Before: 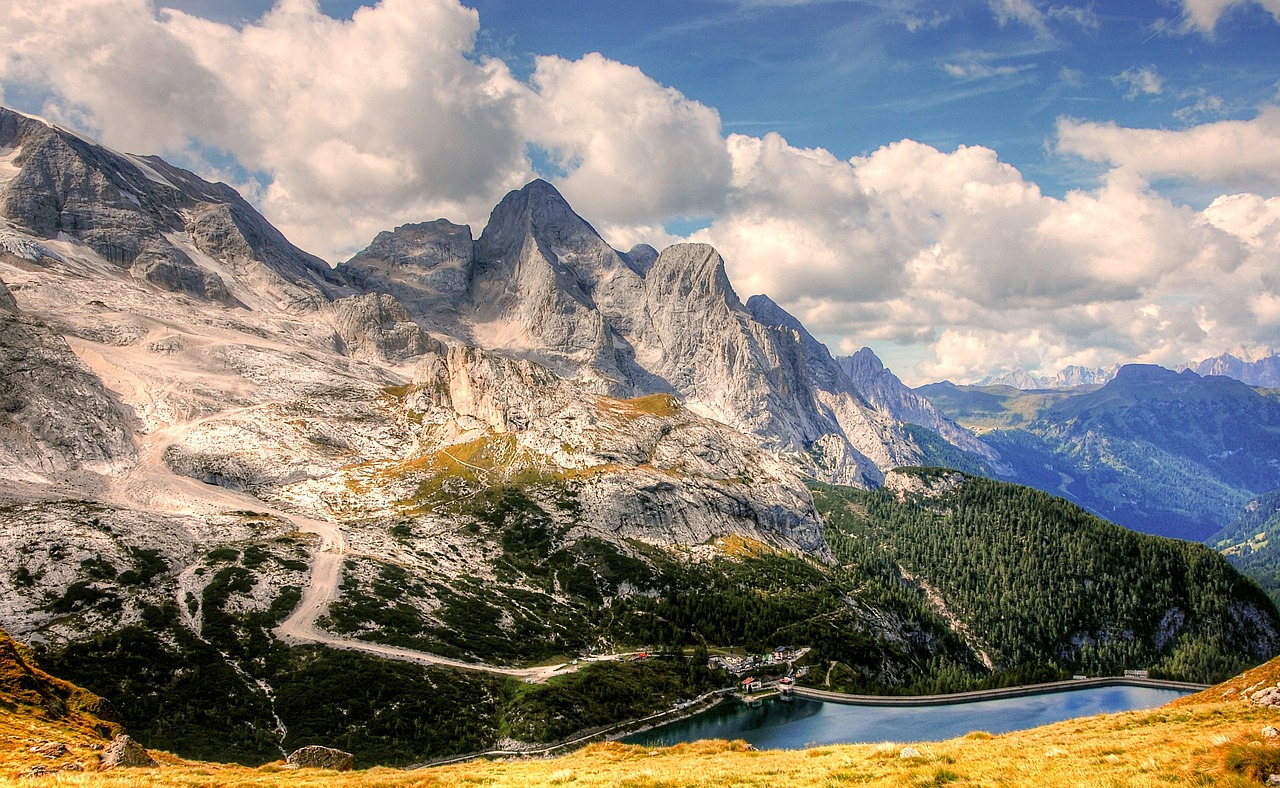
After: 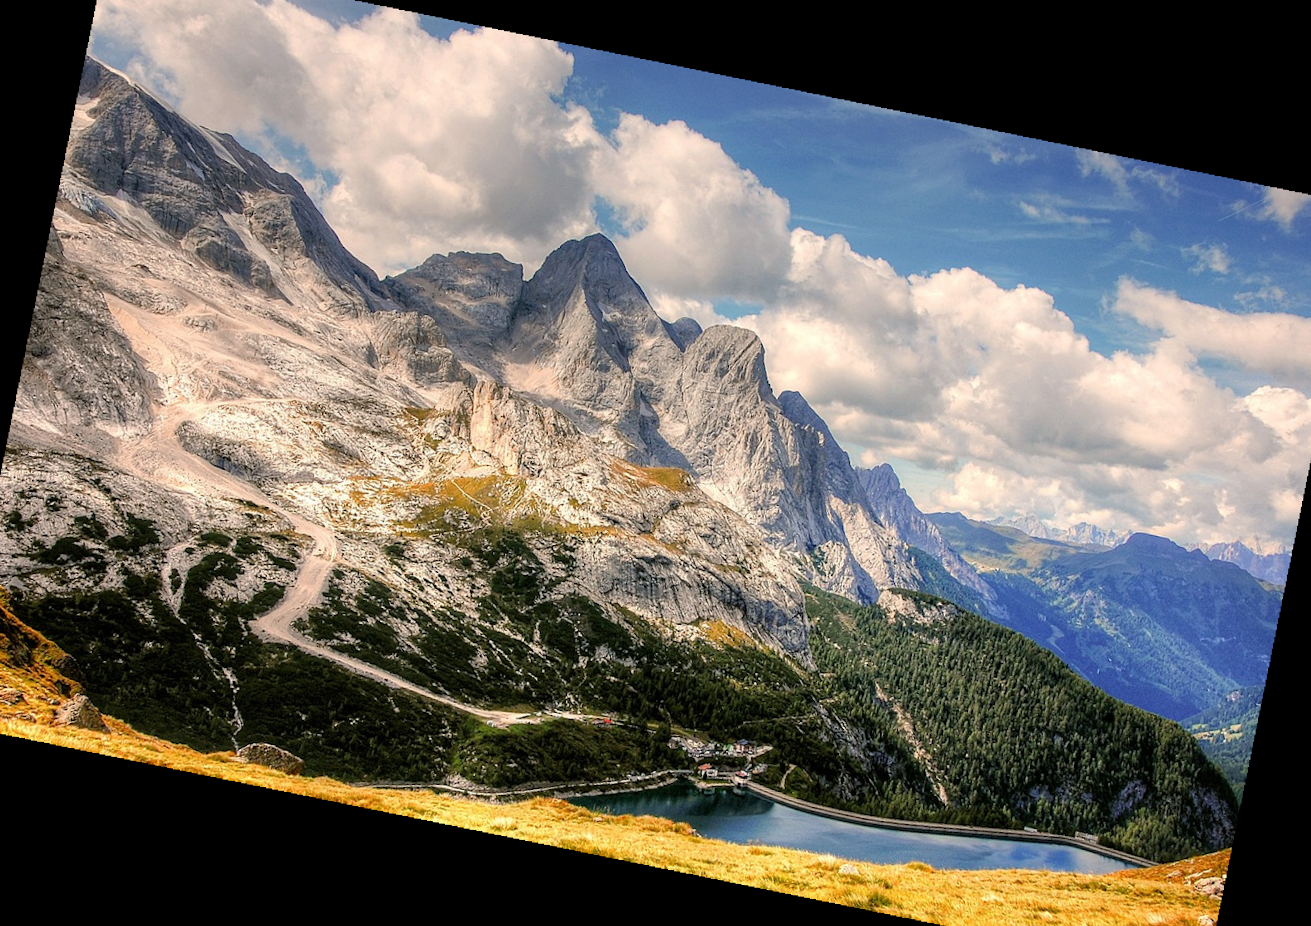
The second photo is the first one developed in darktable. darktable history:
crop and rotate: angle -2.38°
rotate and perspective: rotation 9.12°, automatic cropping off
